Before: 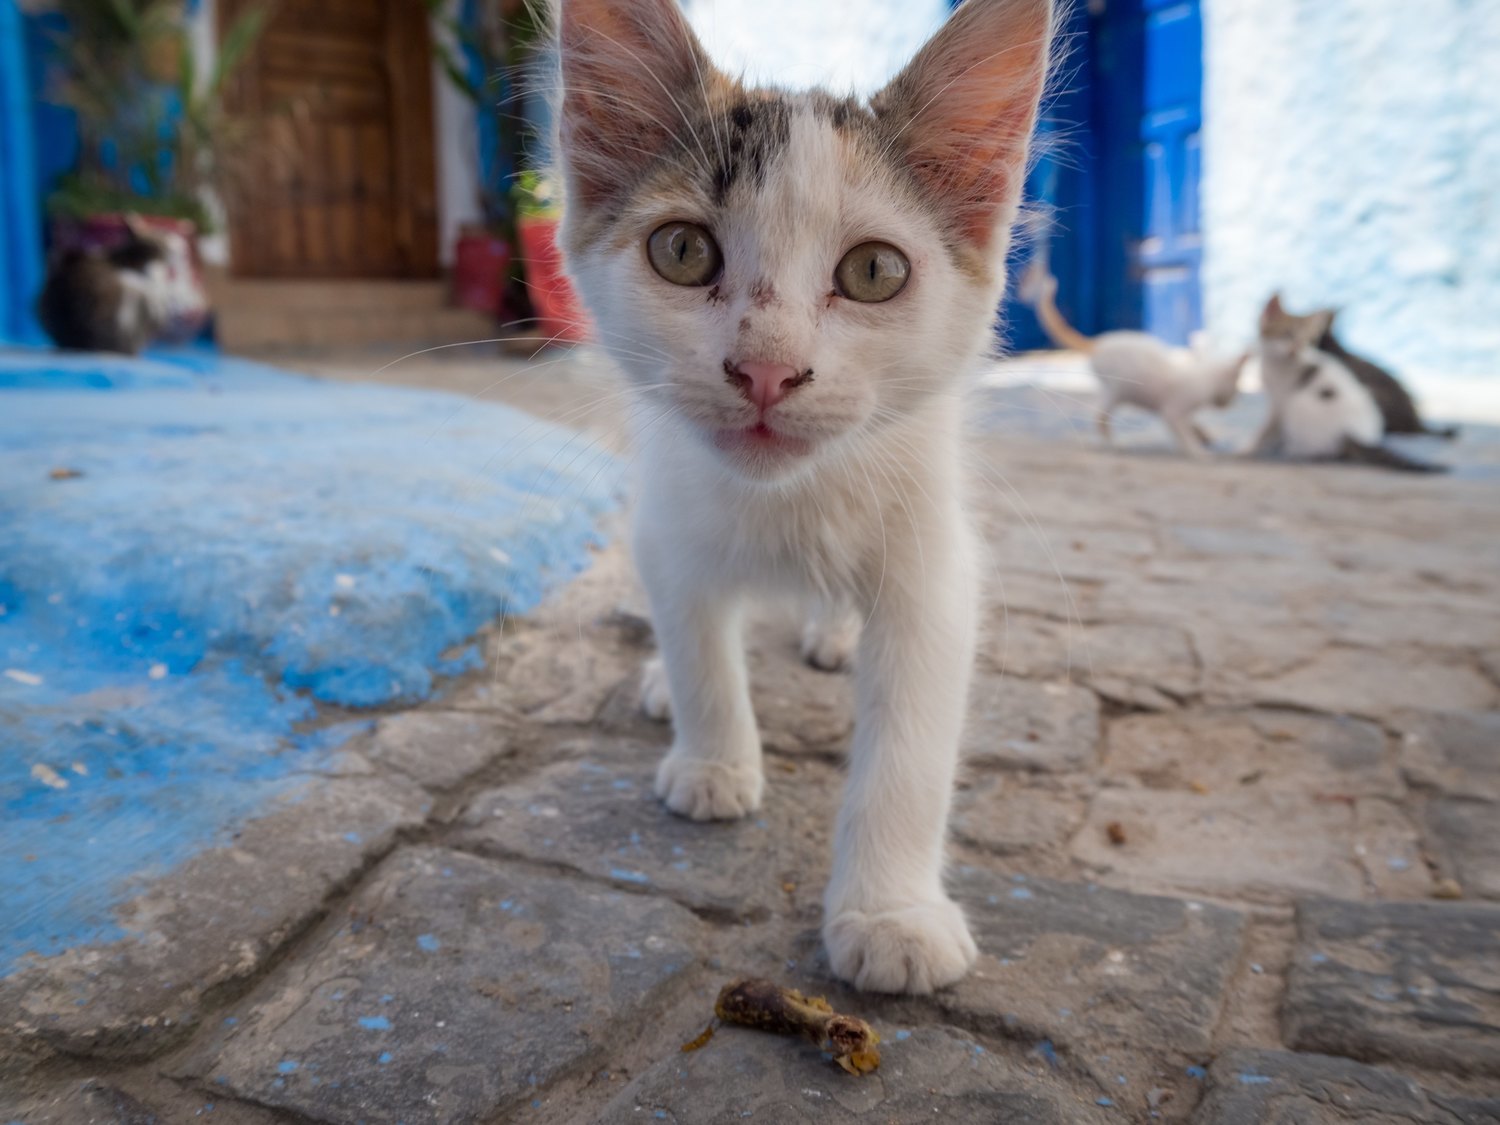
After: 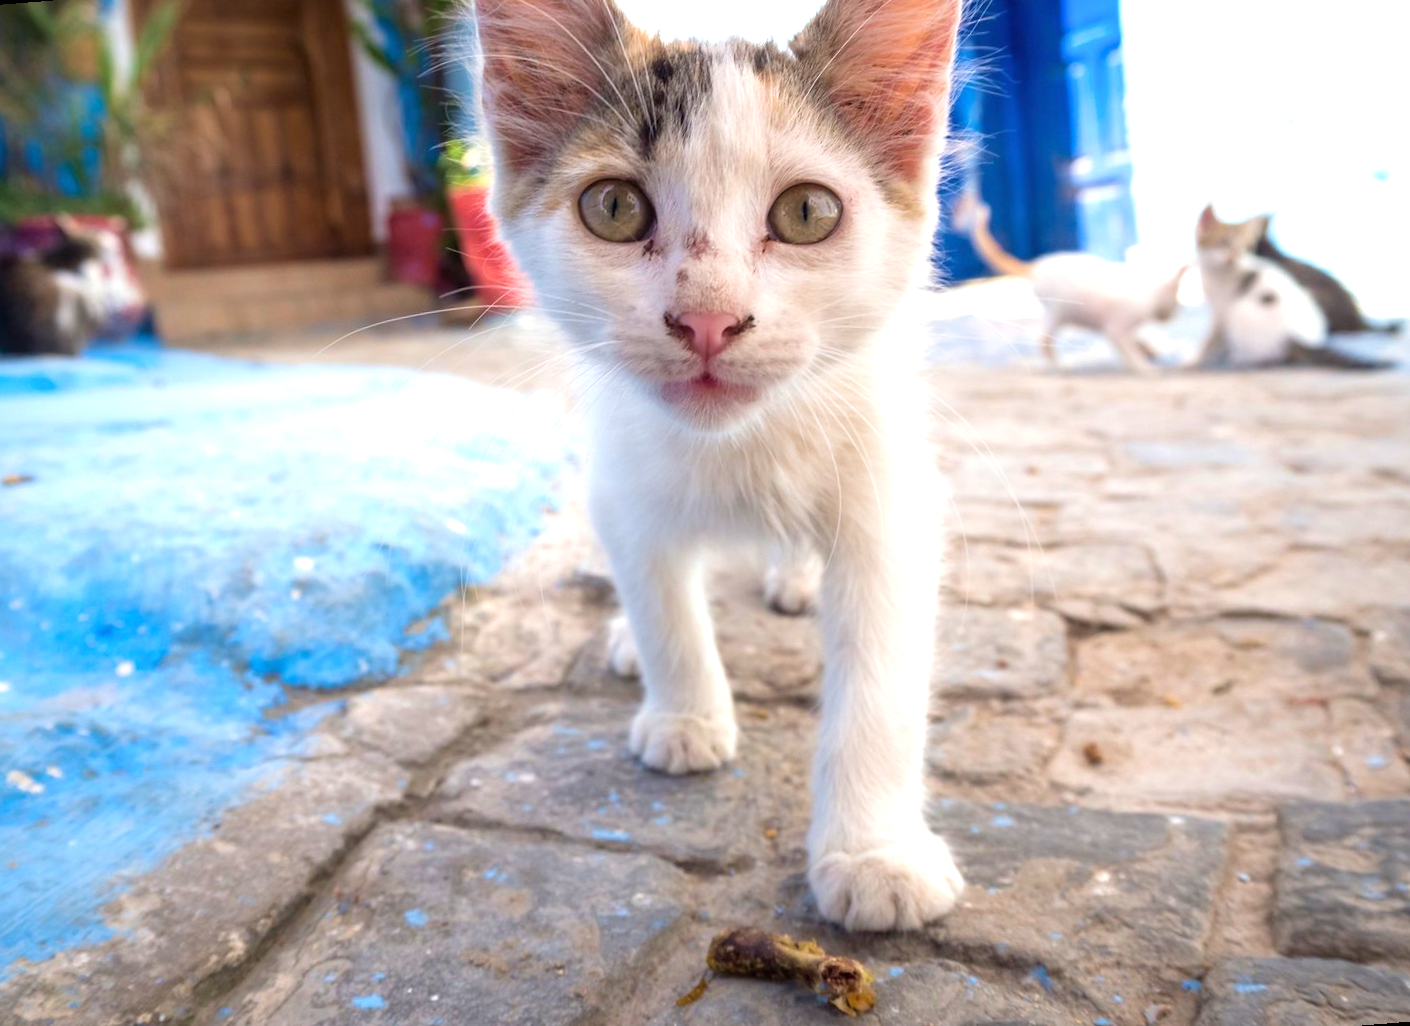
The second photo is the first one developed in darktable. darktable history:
exposure: black level correction 0, exposure 1.1 EV, compensate highlight preservation false
velvia: on, module defaults
rotate and perspective: rotation -4.57°, crop left 0.054, crop right 0.944, crop top 0.087, crop bottom 0.914
color correction: highlights a* -0.182, highlights b* -0.124
